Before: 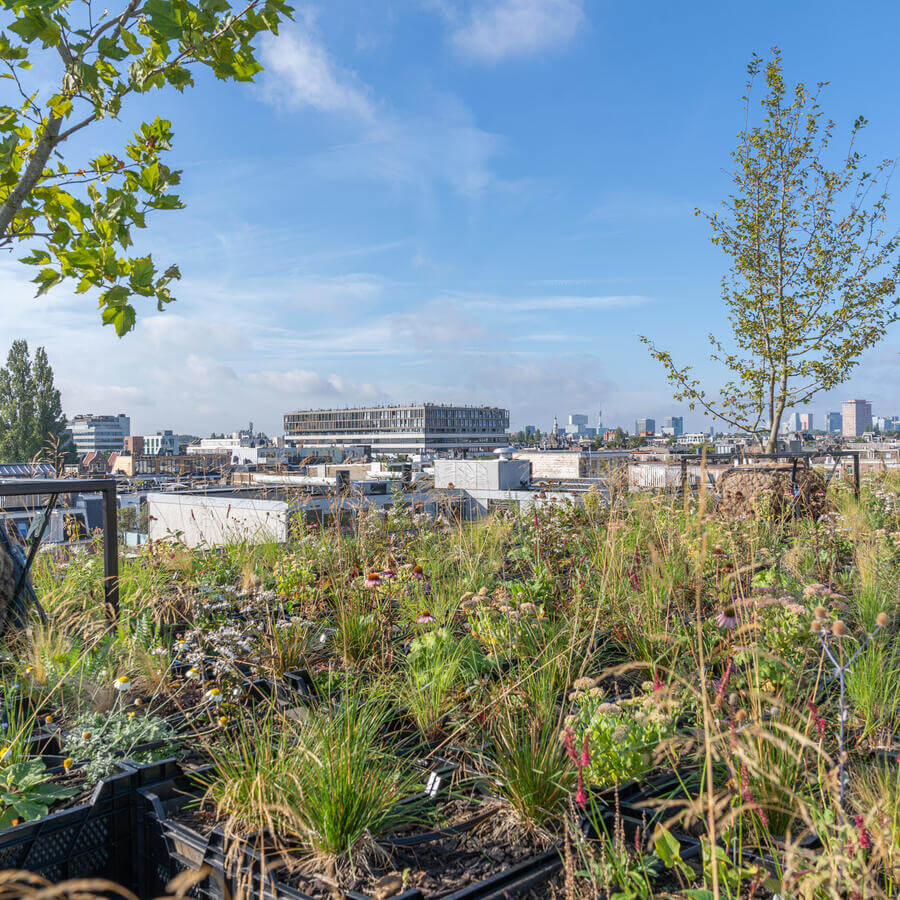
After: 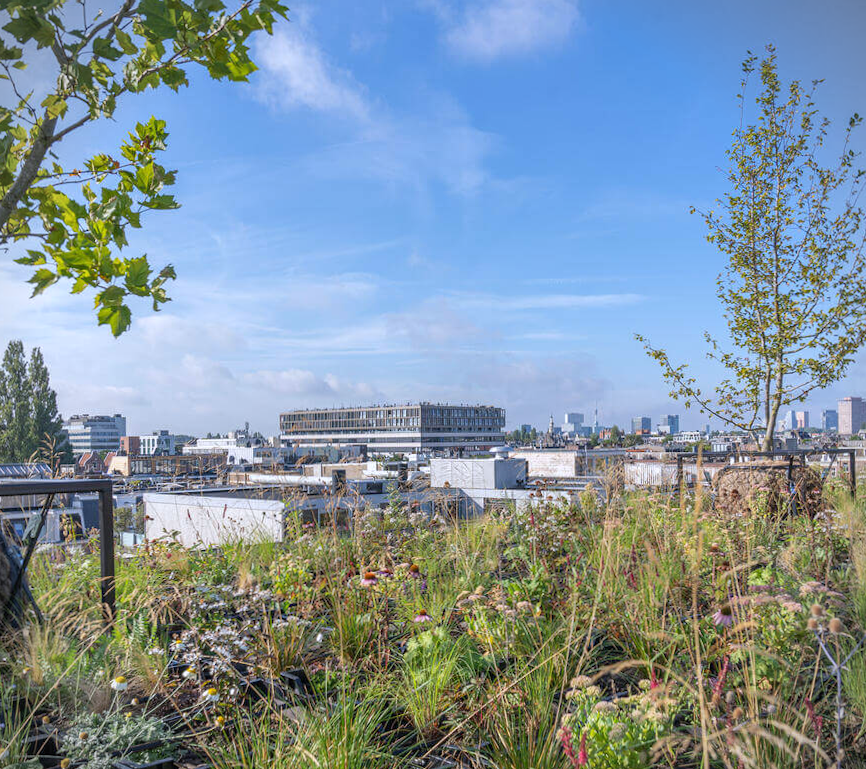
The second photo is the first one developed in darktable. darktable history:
vignetting: fall-off start 91.19%
crop and rotate: angle 0.2°, left 0.275%, right 3.127%, bottom 14.18%
white balance: red 0.984, blue 1.059
